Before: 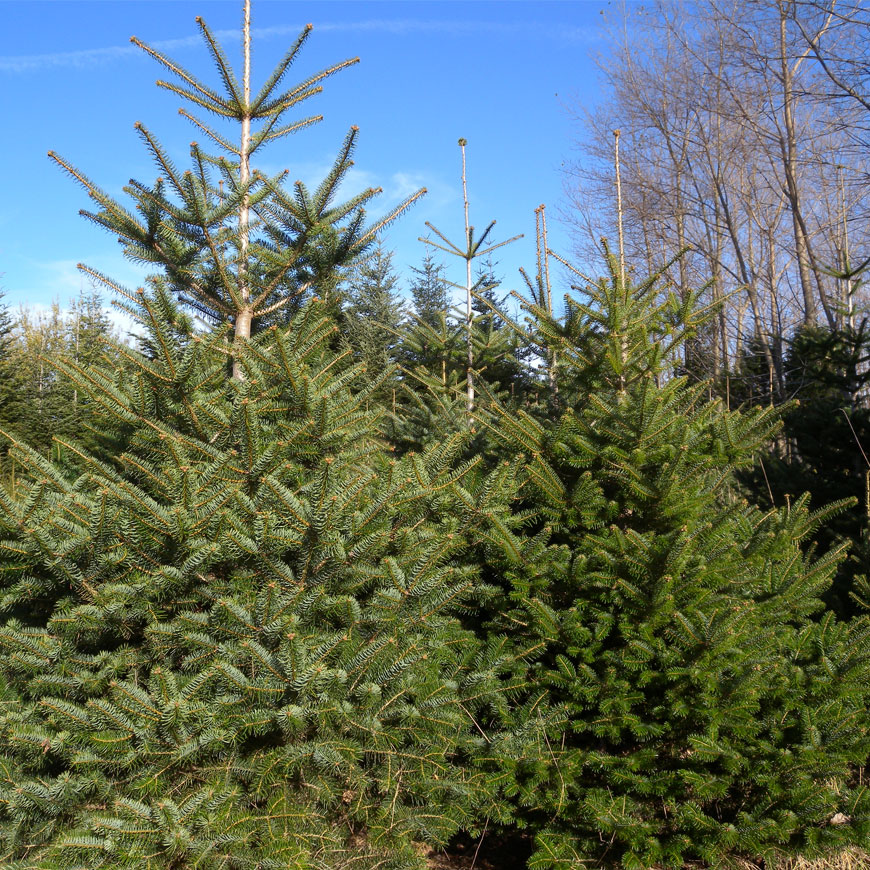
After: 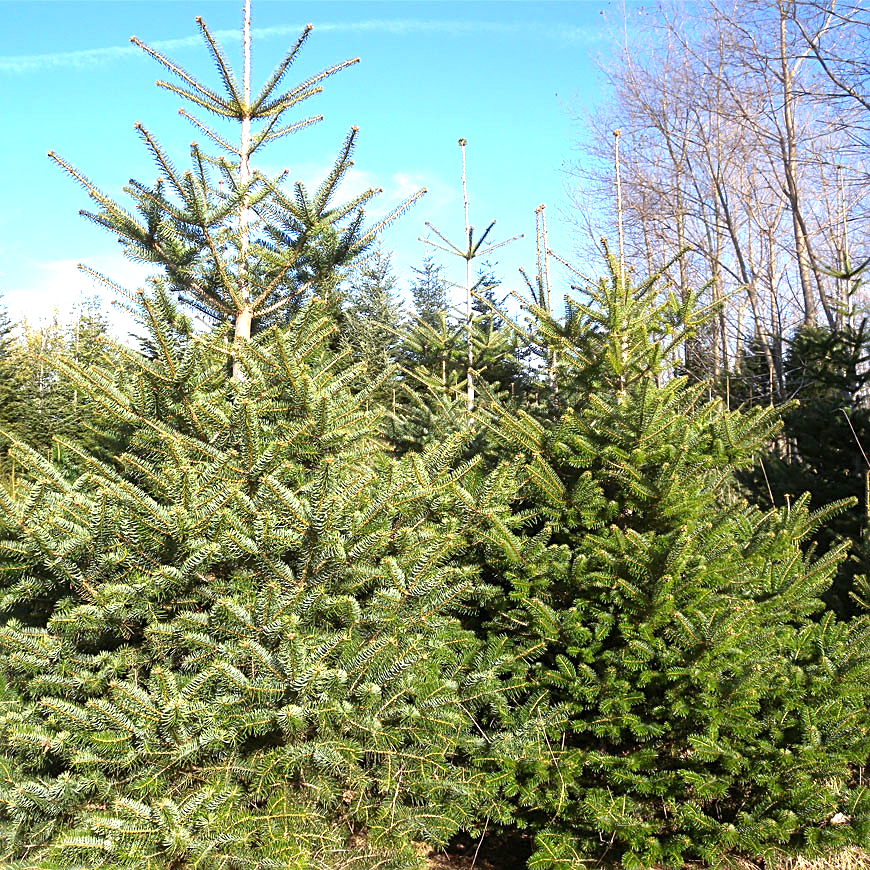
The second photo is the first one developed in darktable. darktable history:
sharpen: on, module defaults
exposure: black level correction 0, exposure 1.1 EV, compensate highlight preservation false
